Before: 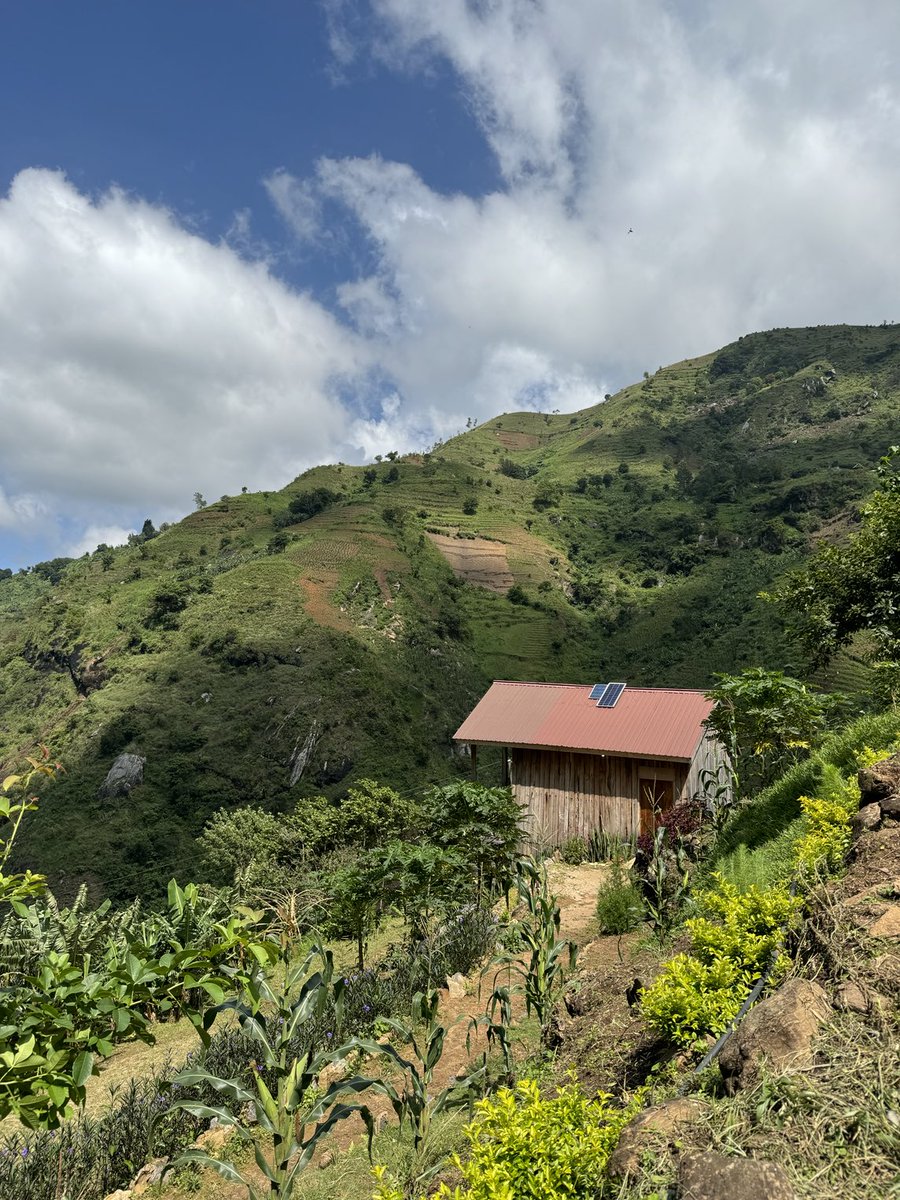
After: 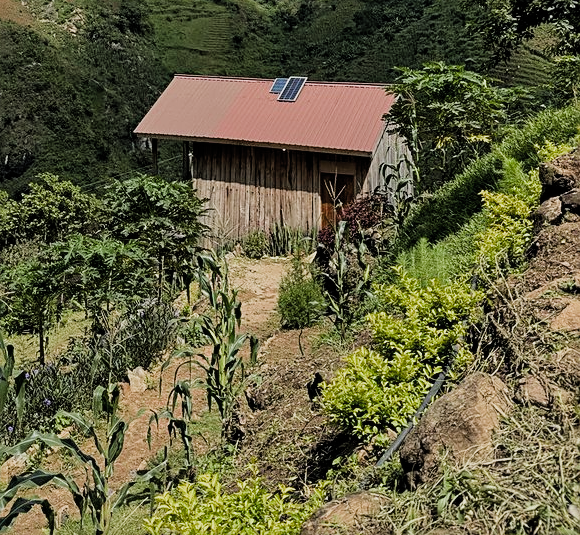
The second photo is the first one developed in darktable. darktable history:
crop and rotate: left 35.462%, top 50.534%, bottom 4.8%
sharpen: on, module defaults
filmic rgb: black relative exposure -7.65 EV, white relative exposure 4.56 EV, threshold 6 EV, hardness 3.61, color science v4 (2020), iterations of high-quality reconstruction 0, enable highlight reconstruction true
contrast brightness saturation: saturation -0.093
